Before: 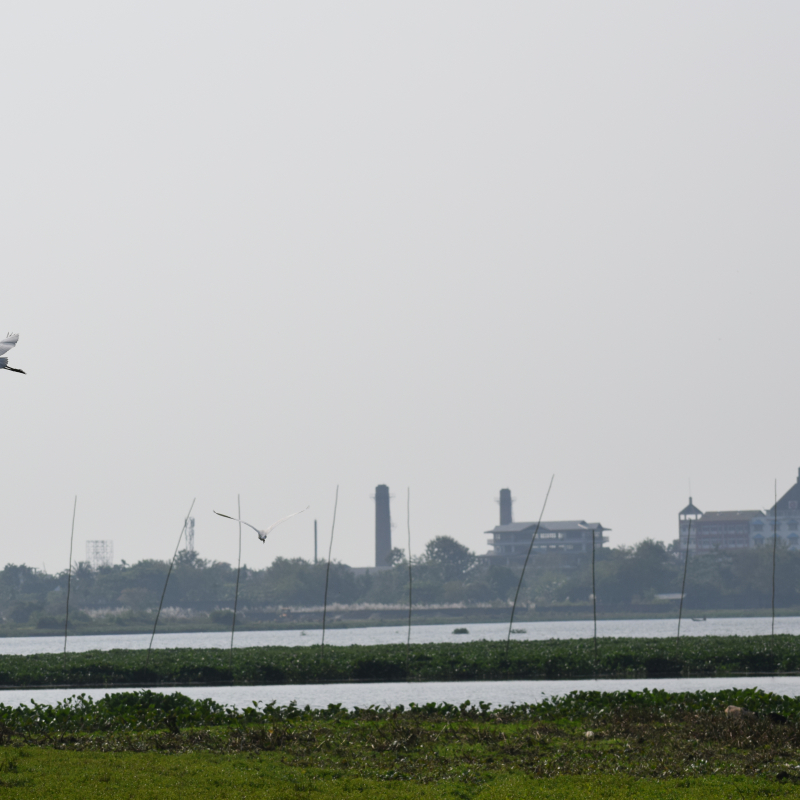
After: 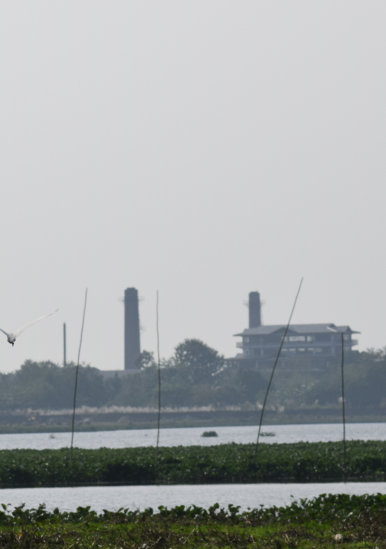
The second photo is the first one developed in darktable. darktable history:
white balance: emerald 1
crop: left 31.379%, top 24.658%, right 20.326%, bottom 6.628%
